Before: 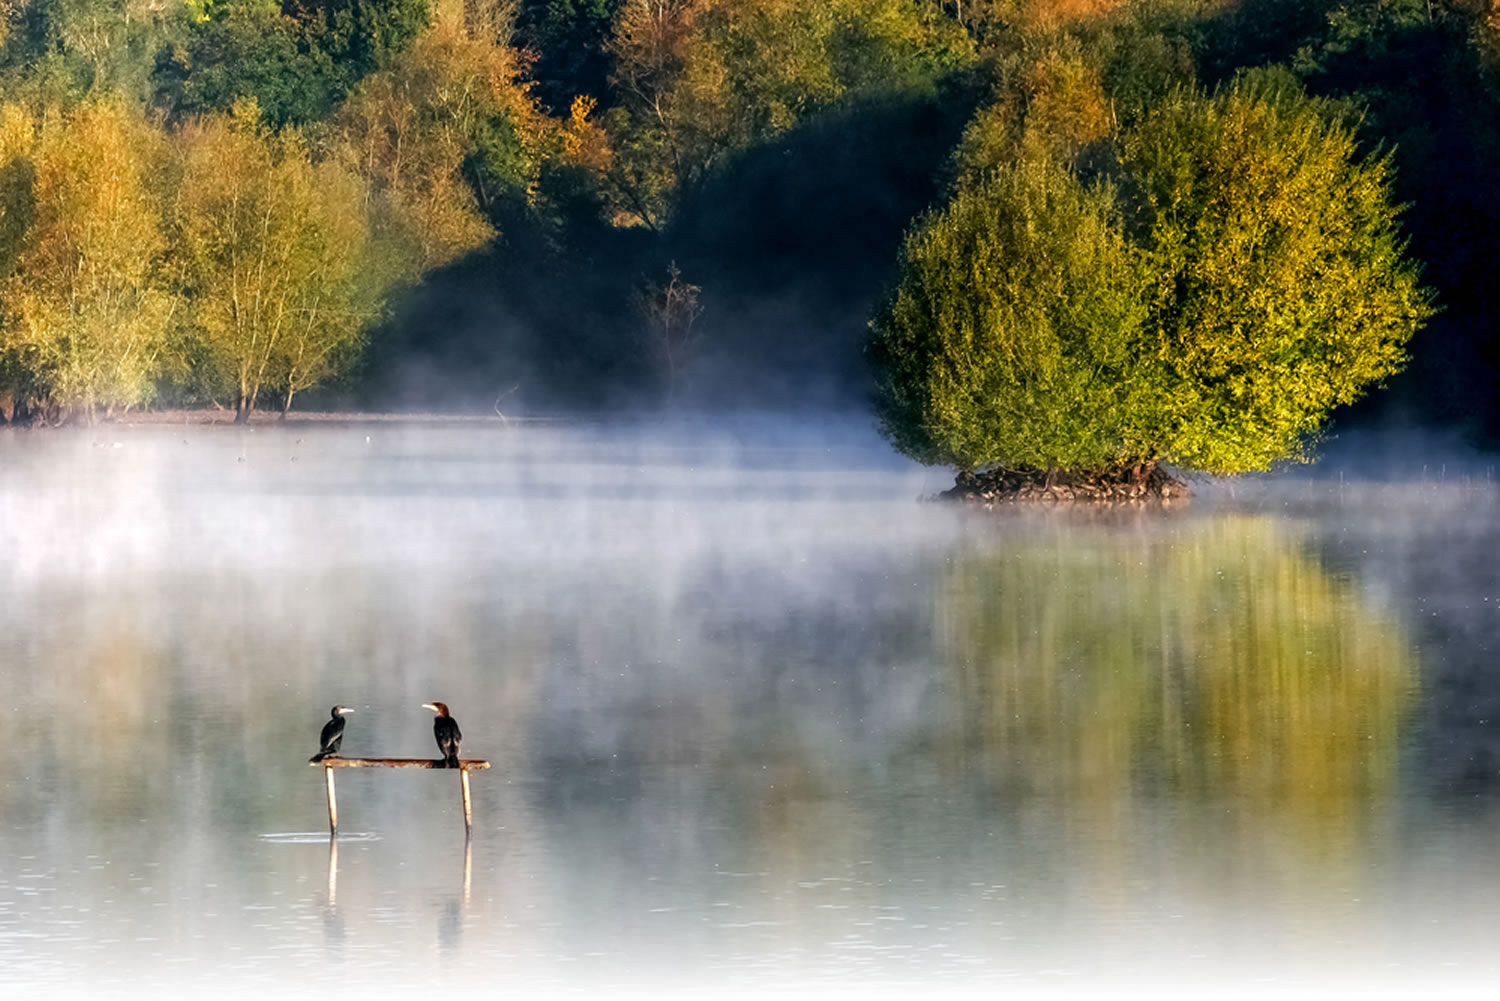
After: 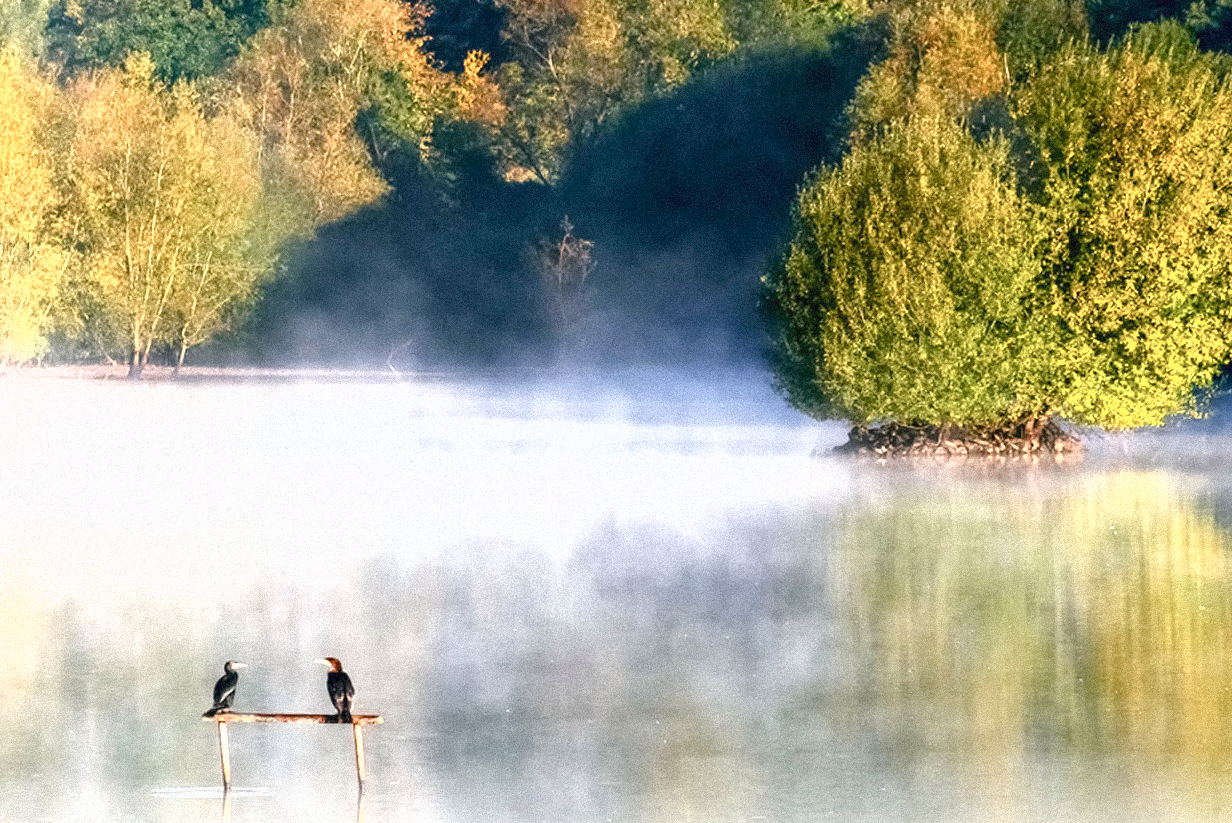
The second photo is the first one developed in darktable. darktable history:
exposure: black level correction 0, exposure 1.388 EV, compensate exposure bias true, compensate highlight preservation false
color balance rgb: shadows lift › chroma 1%, shadows lift › hue 113°, highlights gain › chroma 0.2%, highlights gain › hue 333°, perceptual saturation grading › global saturation 20%, perceptual saturation grading › highlights -25%, perceptual saturation grading › shadows 25%, contrast -10%
fill light: on, module defaults
crop and rotate: left 7.196%, top 4.574%, right 10.605%, bottom 13.178%
grain: coarseness 9.38 ISO, strength 34.99%, mid-tones bias 0%
color correction: saturation 0.8
